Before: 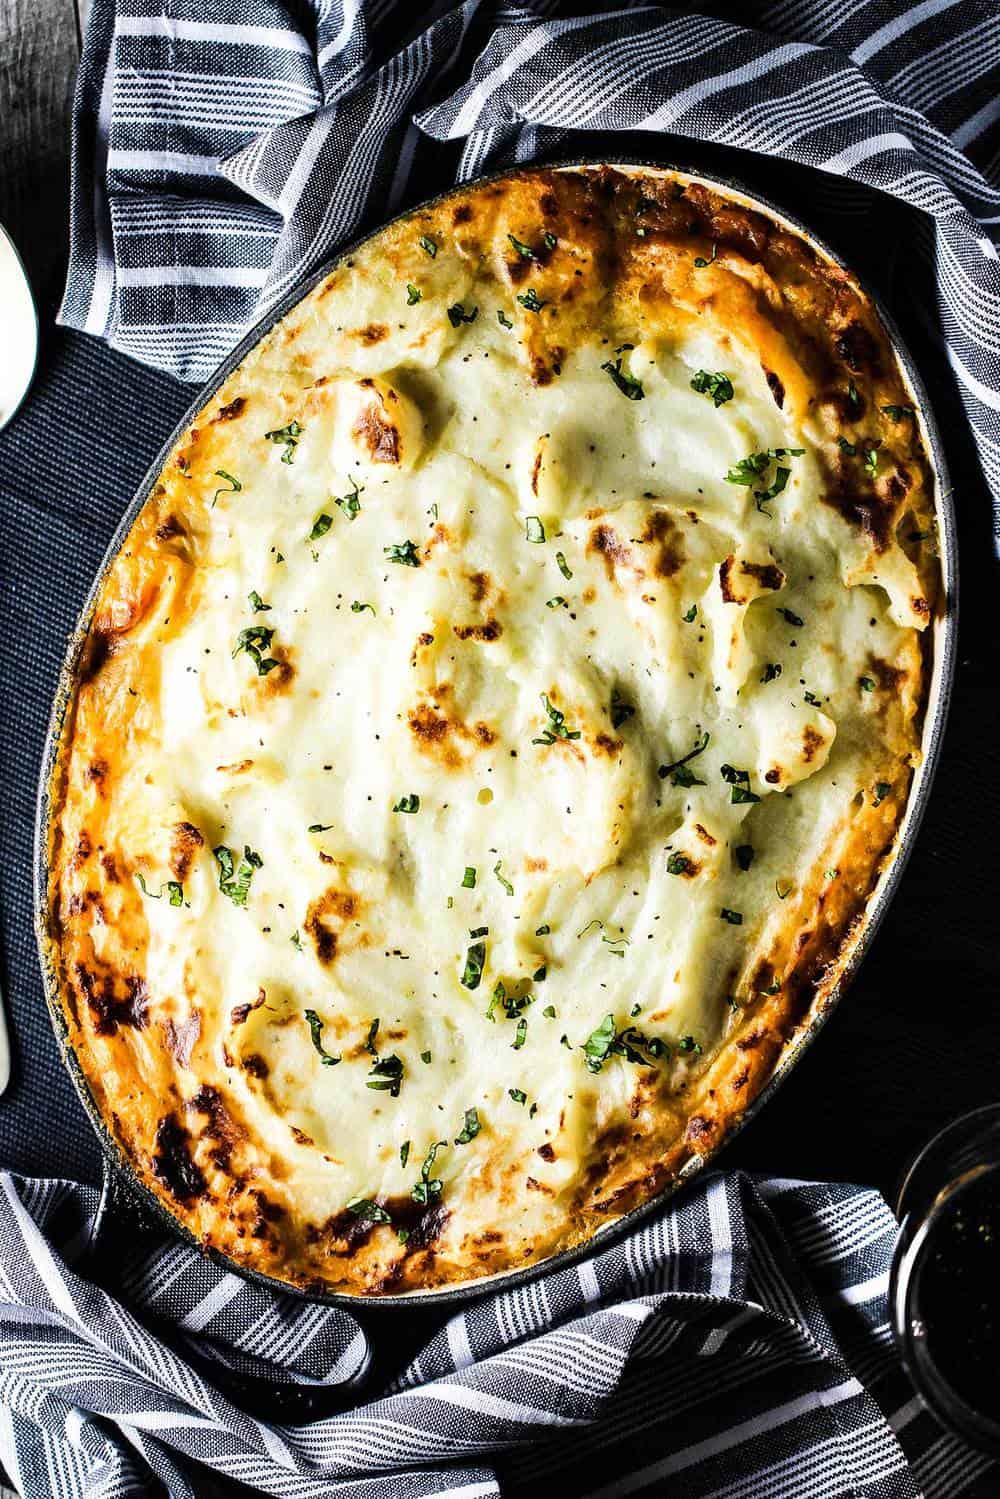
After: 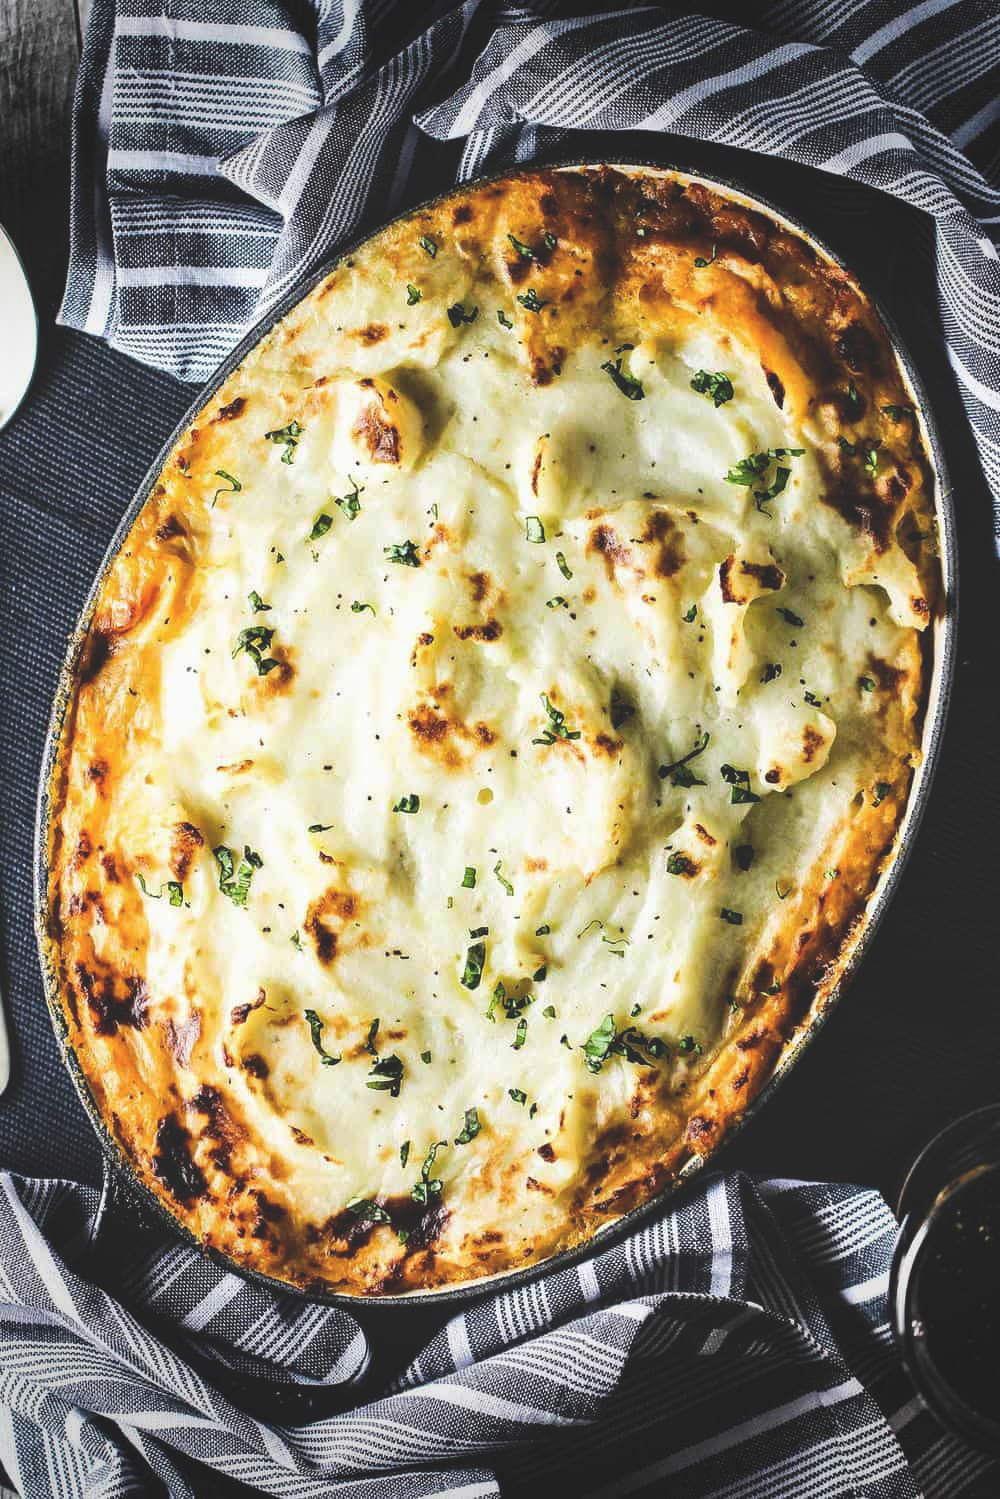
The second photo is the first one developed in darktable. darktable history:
exposure: black level correction -0.021, exposure -0.034 EV, compensate highlight preservation false
vignetting: fall-off start 90.97%, fall-off radius 38.65%, brightness -0.304, saturation -0.064, width/height ratio 1.217, shape 1.29
